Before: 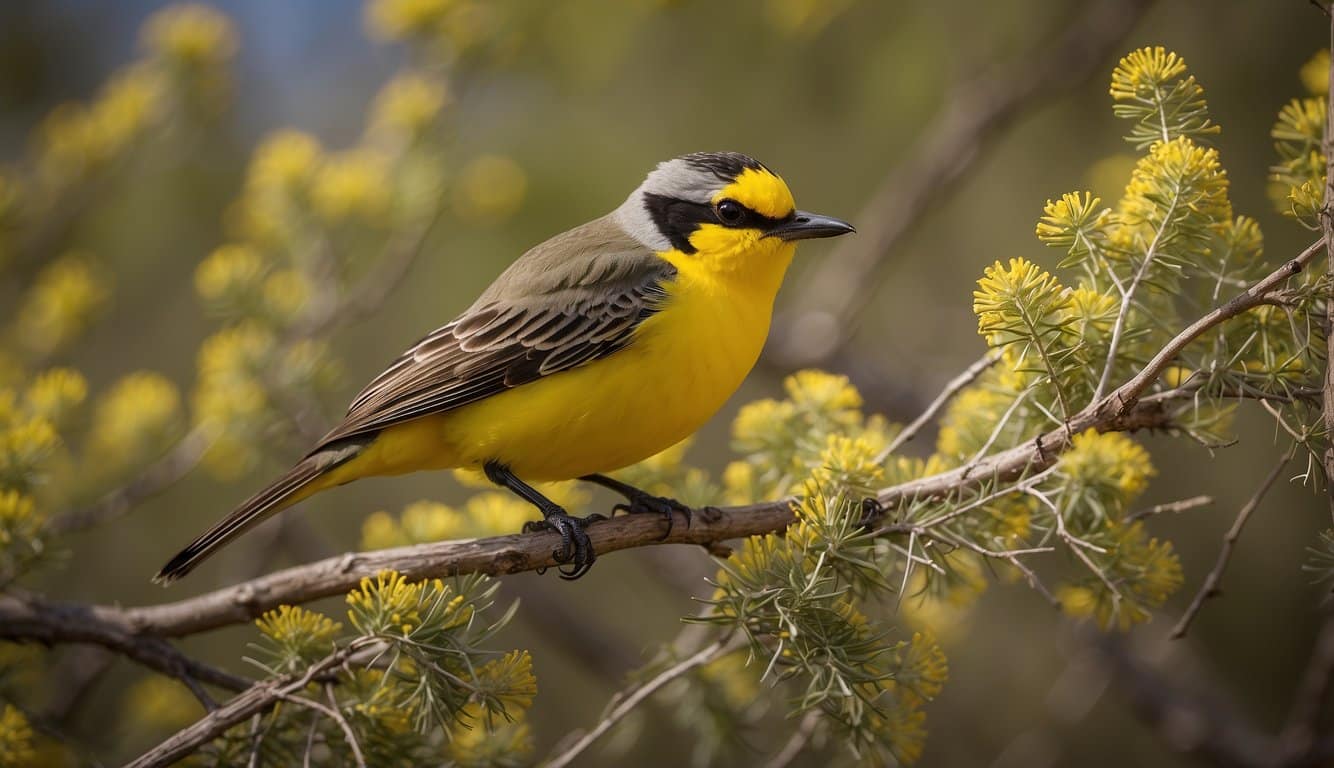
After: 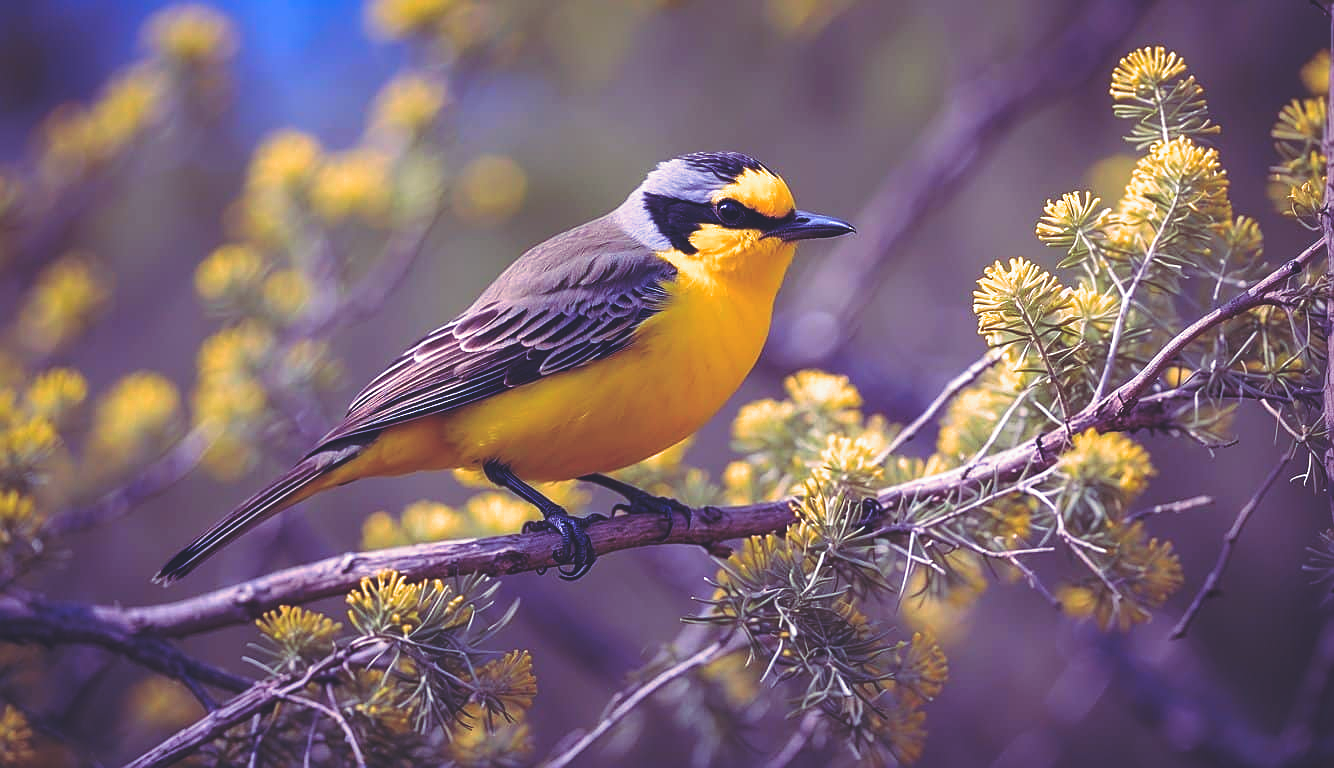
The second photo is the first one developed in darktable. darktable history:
rgb curve: curves: ch0 [(0, 0.186) (0.314, 0.284) (0.576, 0.466) (0.805, 0.691) (0.936, 0.886)]; ch1 [(0, 0.186) (0.314, 0.284) (0.581, 0.534) (0.771, 0.746) (0.936, 0.958)]; ch2 [(0, 0.216) (0.275, 0.39) (1, 1)], mode RGB, independent channels, compensate middle gray true, preserve colors none
white balance: red 1.188, blue 1.11
shadows and highlights: shadows 20.91, highlights -82.73, soften with gaussian
filmic rgb: black relative exposure -8.2 EV, white relative exposure 2.2 EV, threshold 3 EV, hardness 7.11, latitude 75%, contrast 1.325, highlights saturation mix -2%, shadows ↔ highlights balance 30%, preserve chrominance no, color science v5 (2021), contrast in shadows safe, contrast in highlights safe, enable highlight reconstruction true
contrast brightness saturation: contrast 0.07, brightness 0.18, saturation 0.4
sharpen: on, module defaults
exposure: black level correction 0, compensate exposure bias true, compensate highlight preservation false
